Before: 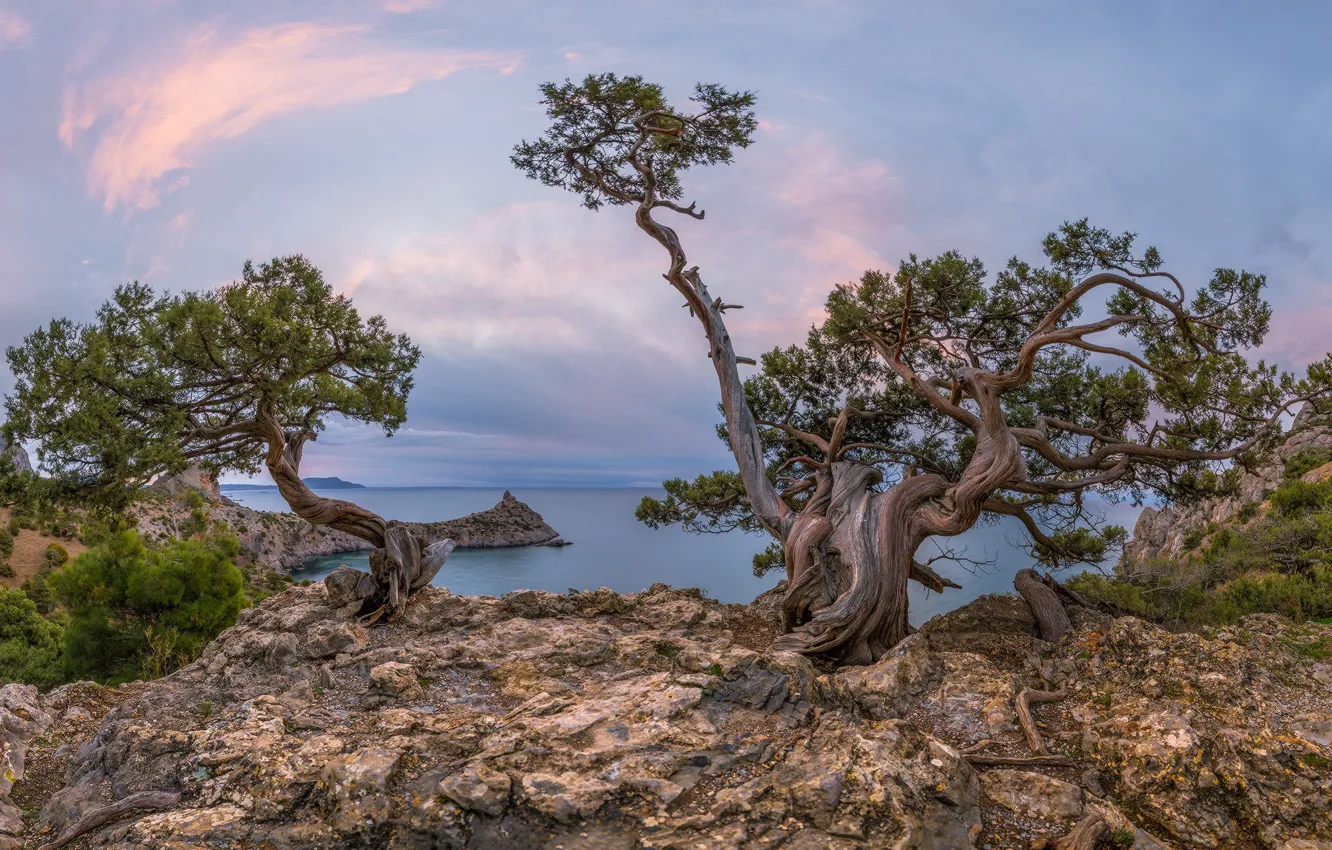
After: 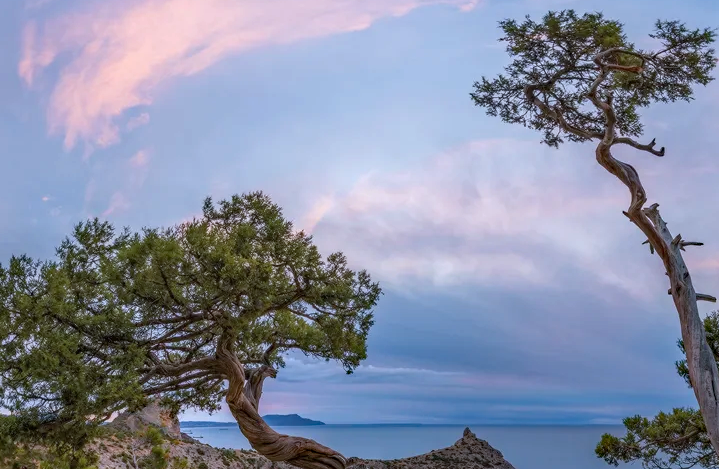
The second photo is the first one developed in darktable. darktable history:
crop and rotate: left 3.057%, top 7.457%, right 42.934%, bottom 37.265%
color correction: highlights a* -0.779, highlights b* -9.34
haze removal: strength 0.29, distance 0.252, compatibility mode true, adaptive false
